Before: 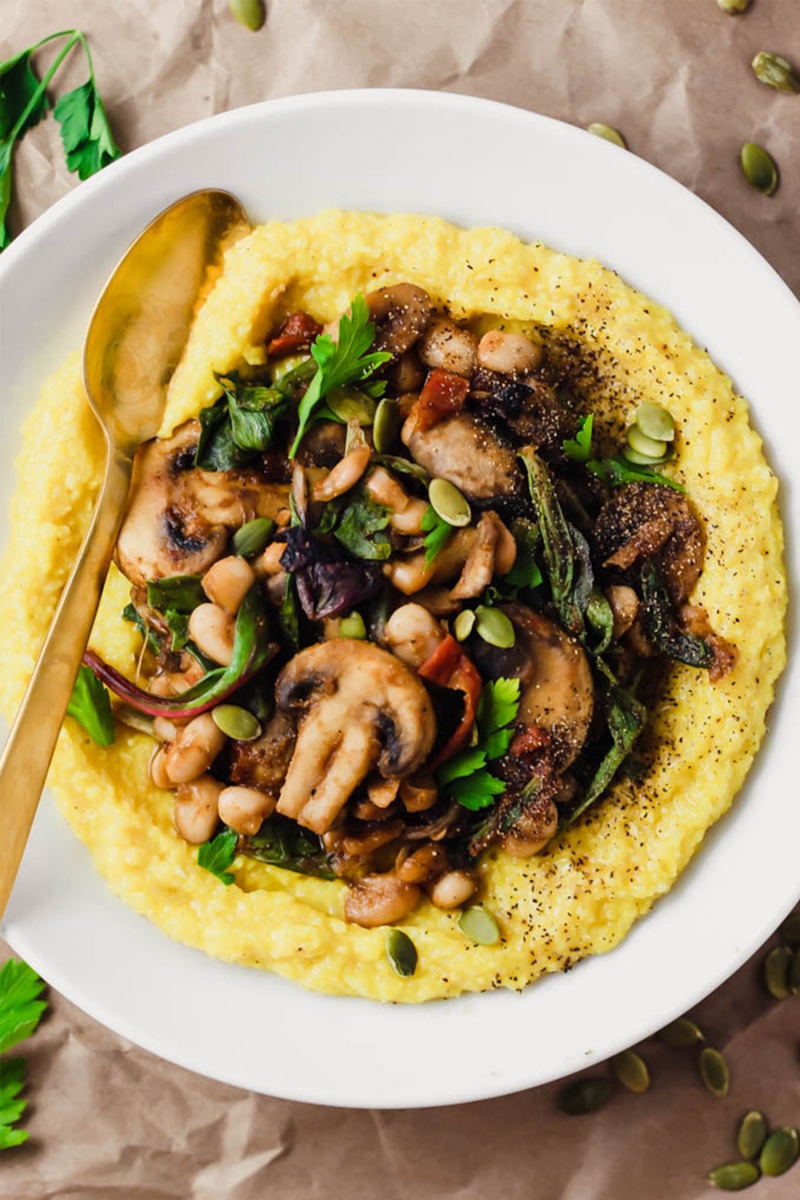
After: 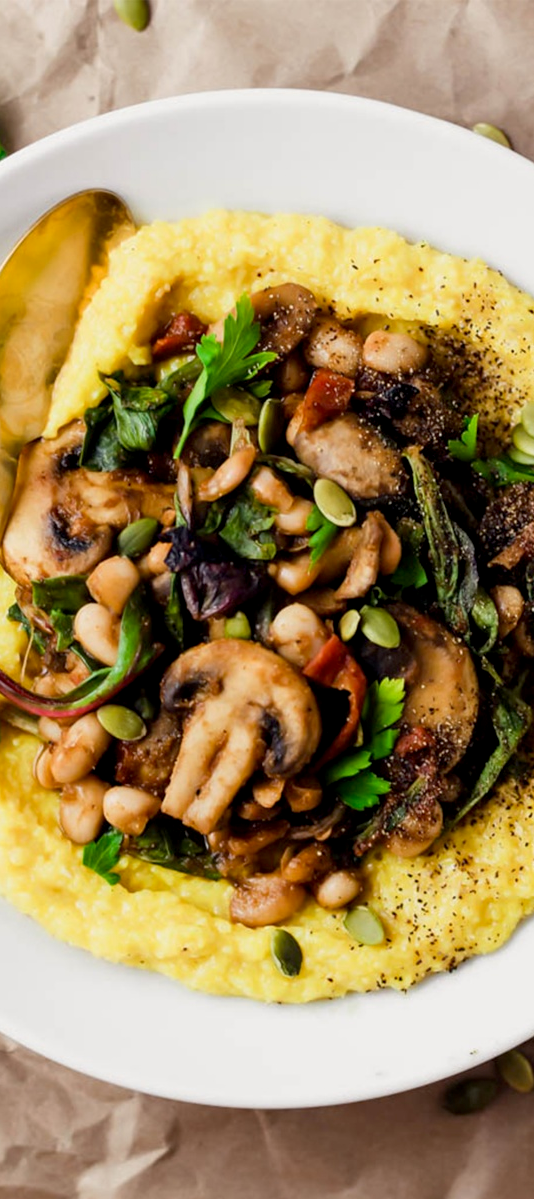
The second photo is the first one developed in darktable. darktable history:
crop and rotate: left 14.496%, right 18.736%
exposure: black level correction 0.005, exposure 0.017 EV, compensate highlight preservation false
